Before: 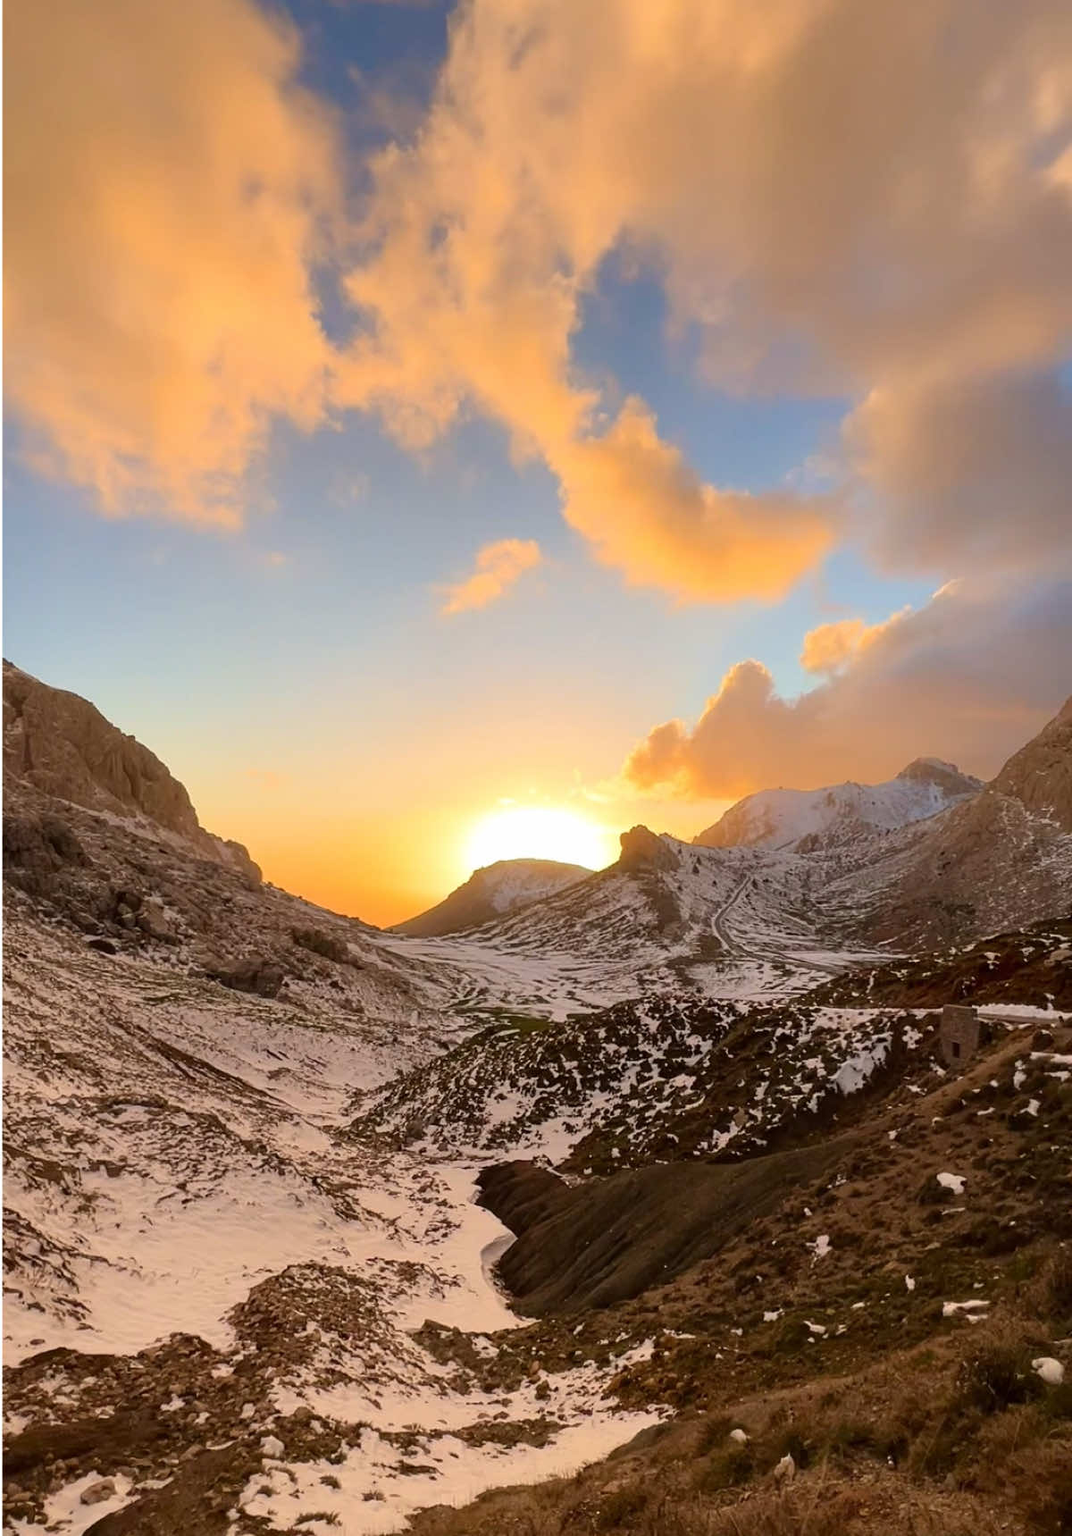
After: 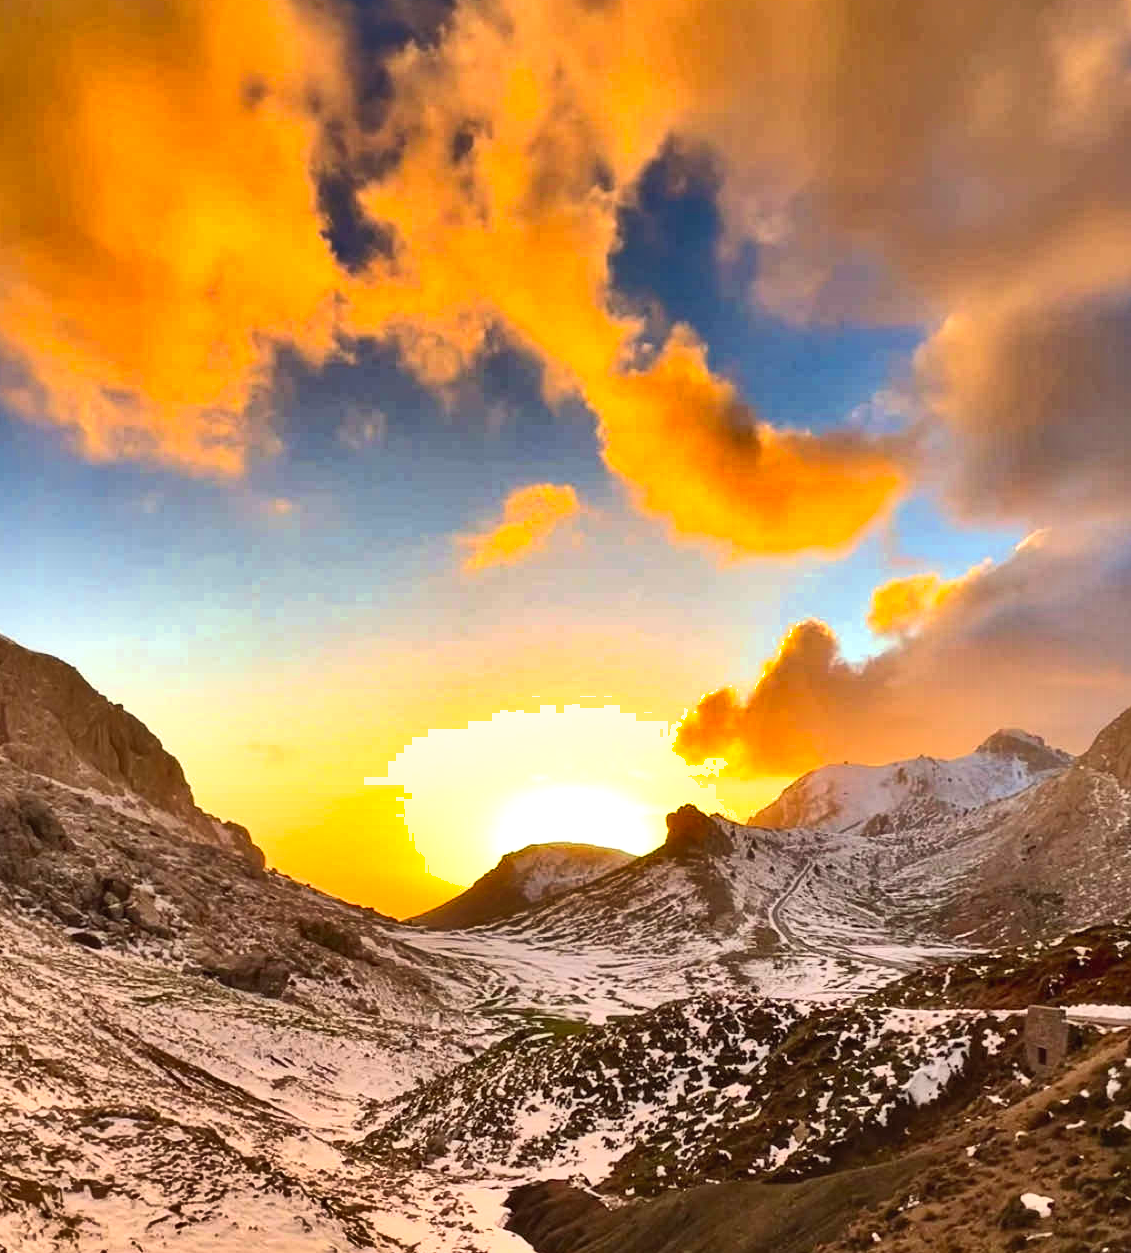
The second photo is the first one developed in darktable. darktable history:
crop: left 2.354%, top 6.971%, right 3.317%, bottom 20.122%
shadows and highlights: shadows 24.73, highlights -79.79, soften with gaussian
contrast brightness saturation: contrast 0.2, brightness 0.155, saturation 0.215
exposure: black level correction 0, exposure 0.499 EV, compensate highlight preservation false
color zones: curves: ch0 [(0.25, 0.5) (0.463, 0.627) (0.484, 0.637) (0.75, 0.5)]
